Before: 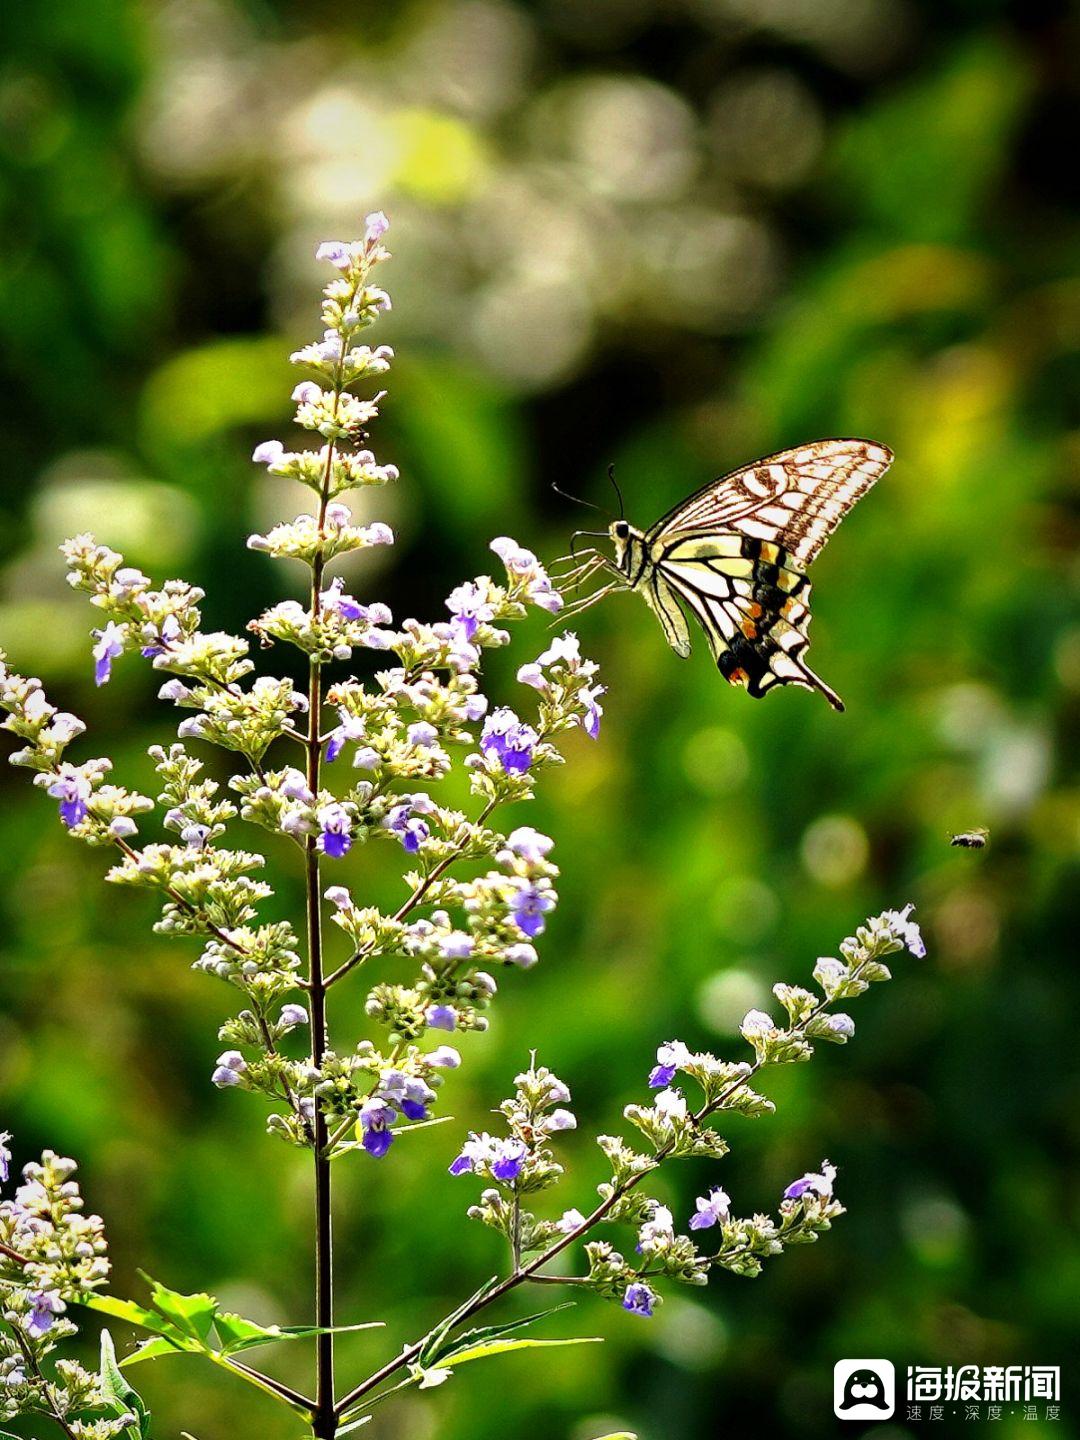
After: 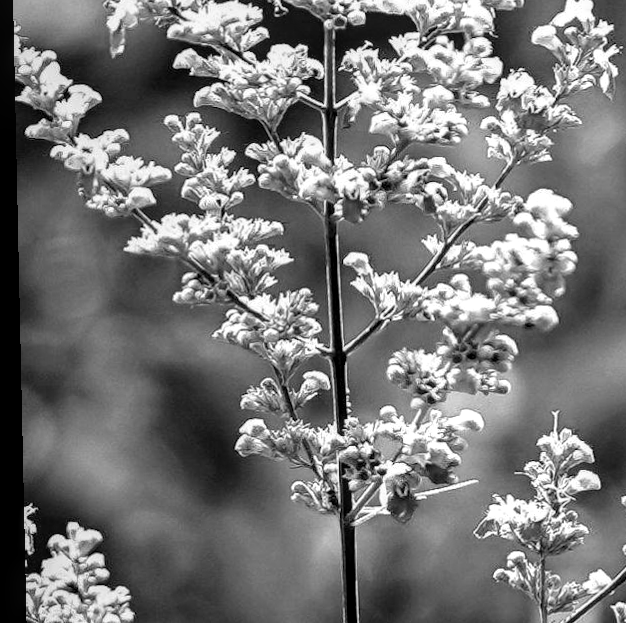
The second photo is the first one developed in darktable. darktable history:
monochrome: a 16.01, b -2.65, highlights 0.52
local contrast: detail 130%
color correction: highlights a* -0.482, highlights b* 40, shadows a* 9.8, shadows b* -0.161
crop: top 44.483%, right 43.593%, bottom 12.892%
rotate and perspective: rotation -1.24°, automatic cropping off
